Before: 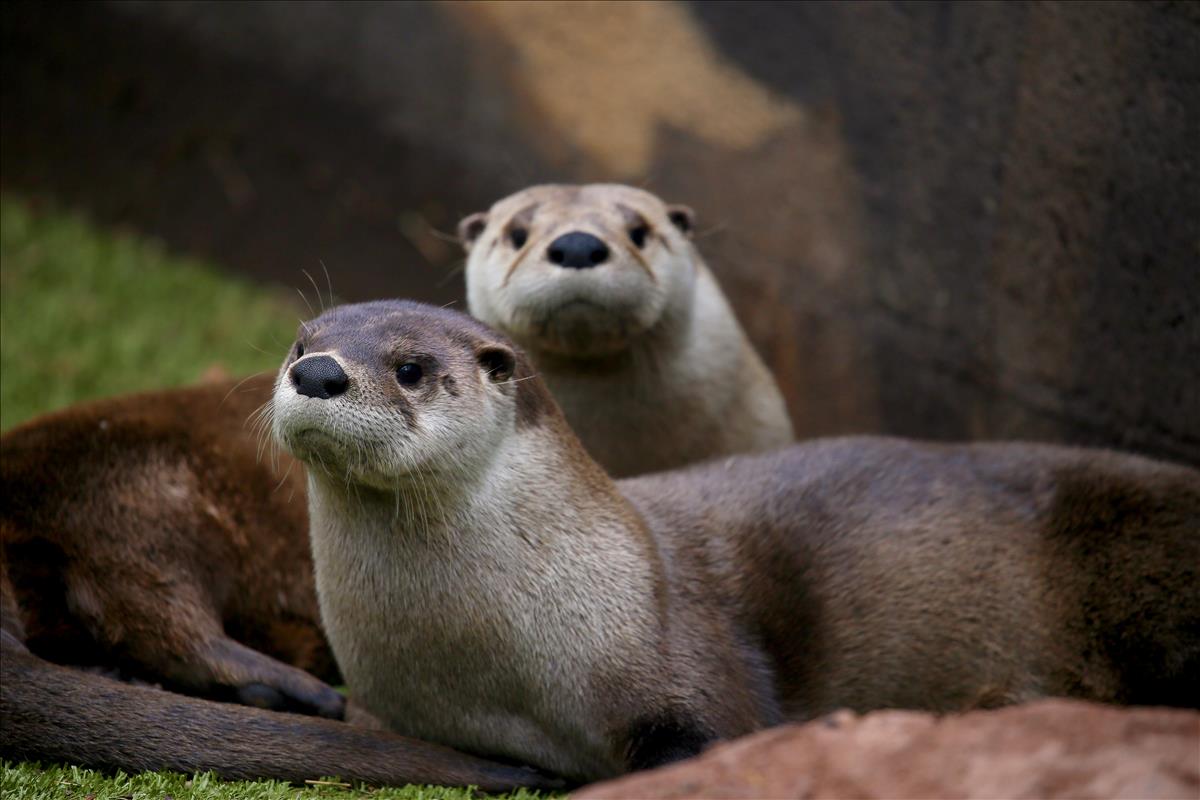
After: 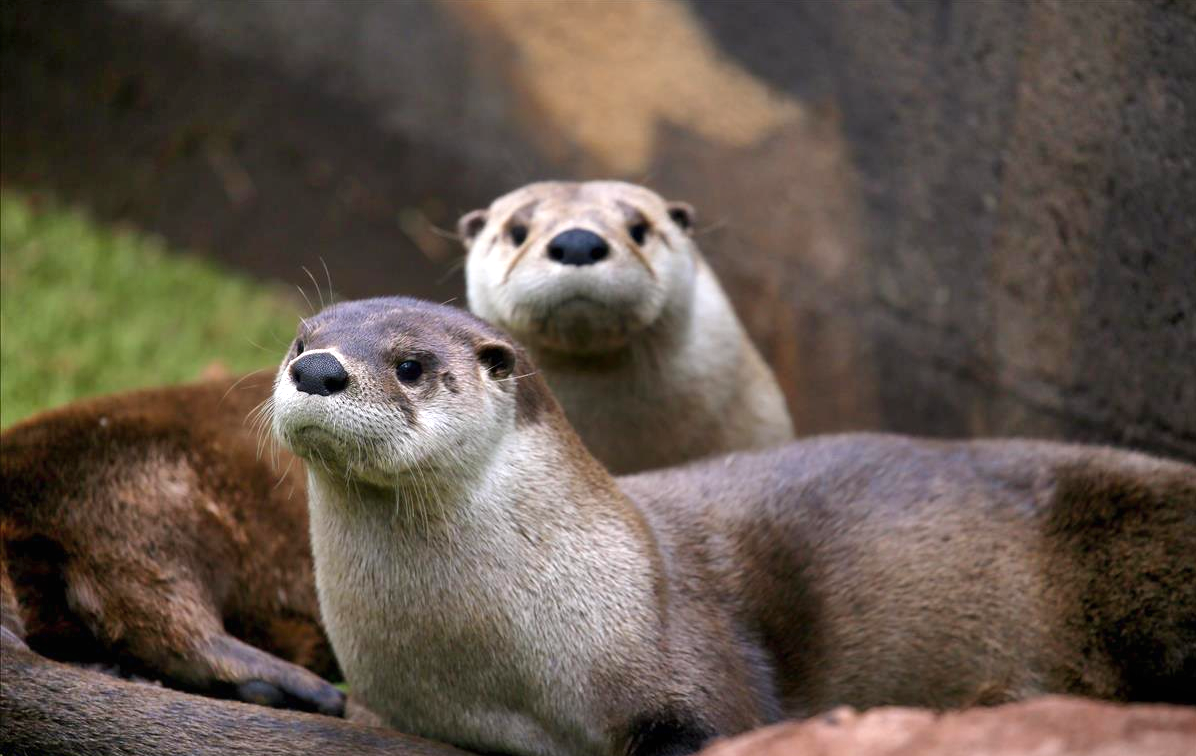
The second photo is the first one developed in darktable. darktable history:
exposure: black level correction 0, exposure 0.7 EV, compensate exposure bias true, compensate highlight preservation false
crop: top 0.448%, right 0.264%, bottom 5.045%
shadows and highlights: soften with gaussian
white balance: red 1.004, blue 1.024
